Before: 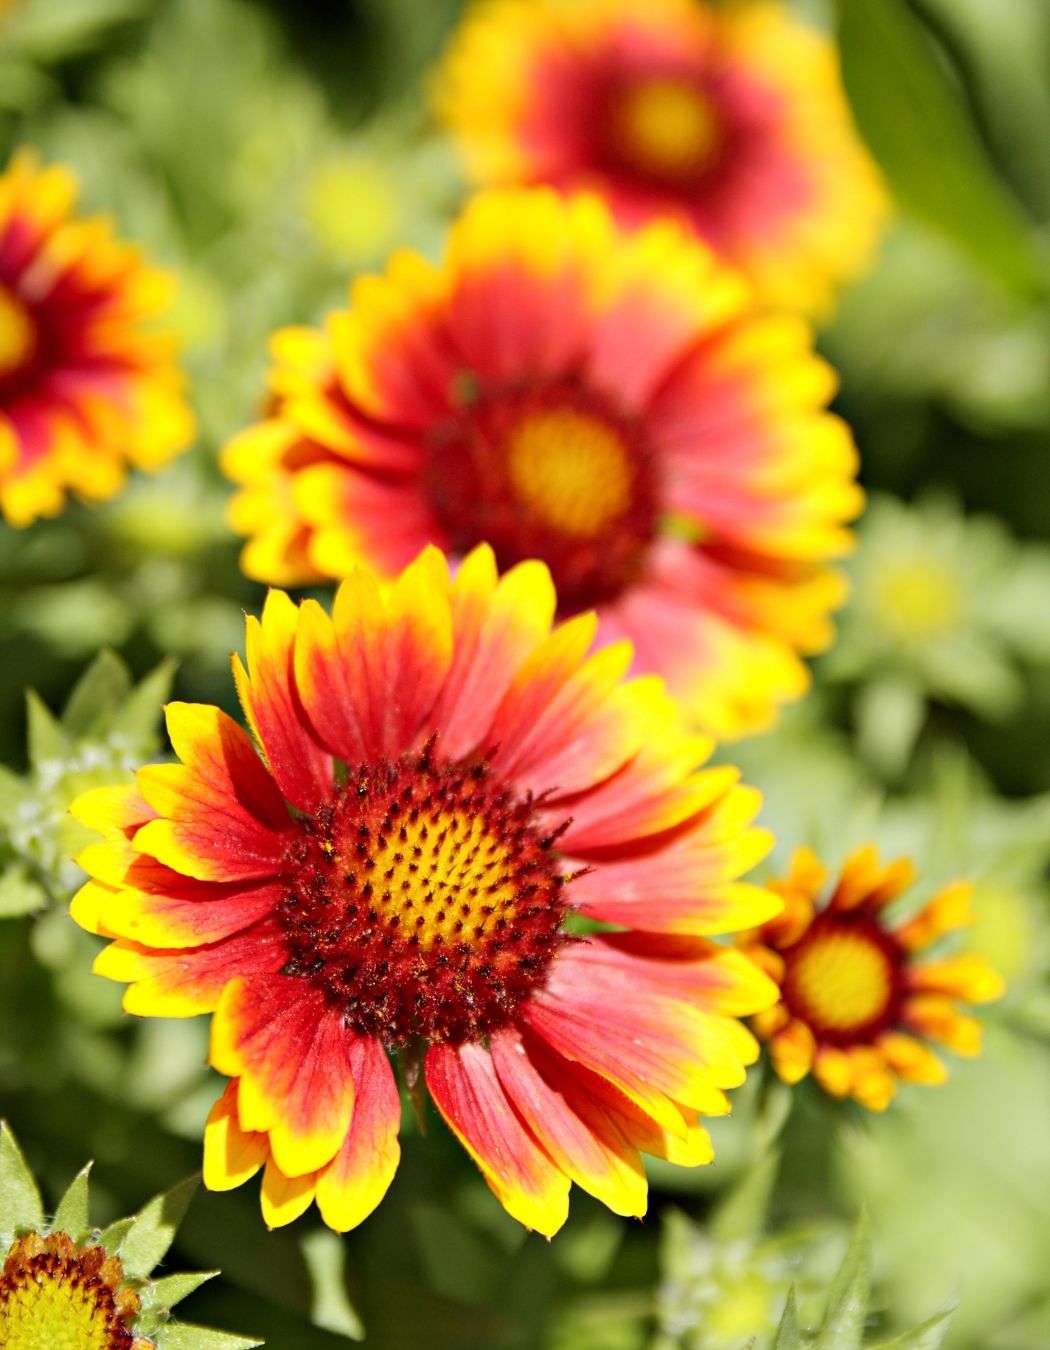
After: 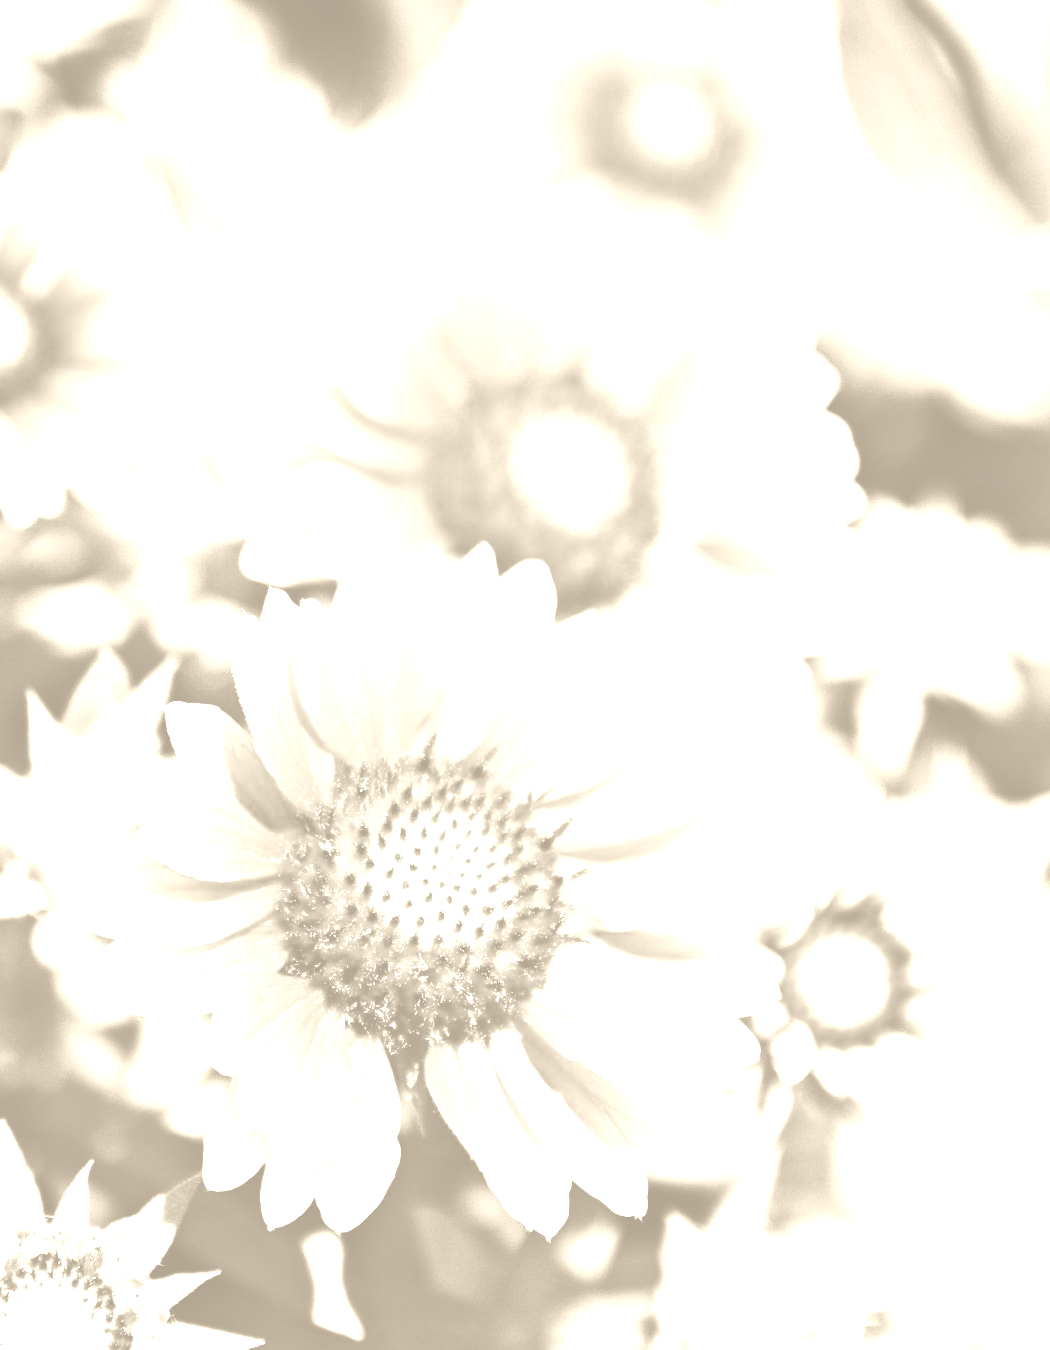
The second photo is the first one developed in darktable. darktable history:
base curve: curves: ch0 [(0, 0) (0.028, 0.03) (0.121, 0.232) (0.46, 0.748) (0.859, 0.968) (1, 1)], preserve colors none
tone equalizer: -8 EV -1.08 EV, -7 EV -1.01 EV, -6 EV -0.867 EV, -5 EV -0.578 EV, -3 EV 0.578 EV, -2 EV 0.867 EV, -1 EV 1.01 EV, +0 EV 1.08 EV, edges refinement/feathering 500, mask exposure compensation -1.57 EV, preserve details no
colorize: hue 36°, saturation 71%, lightness 80.79%
